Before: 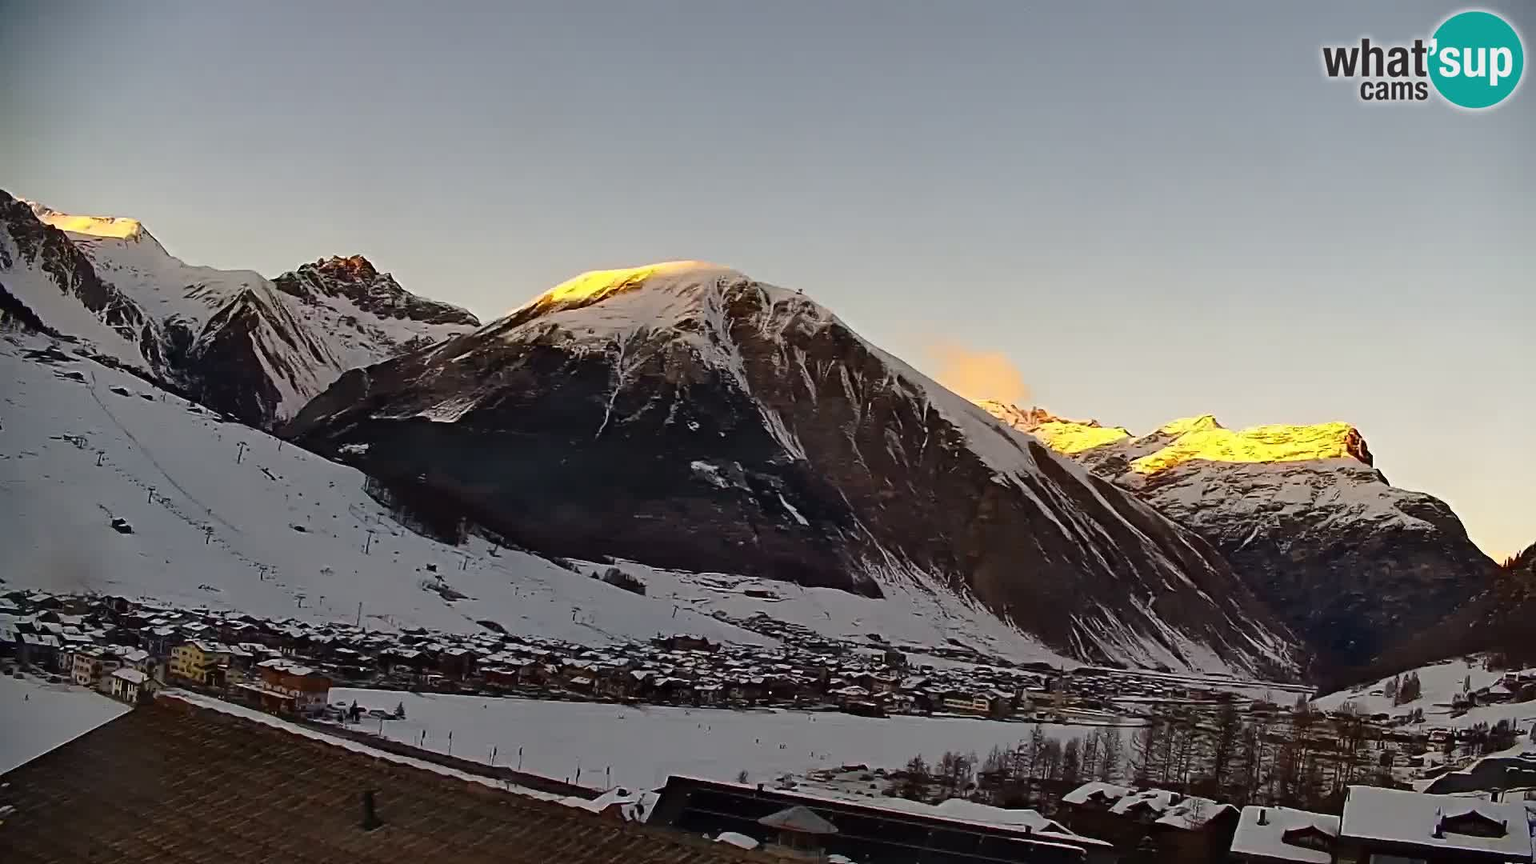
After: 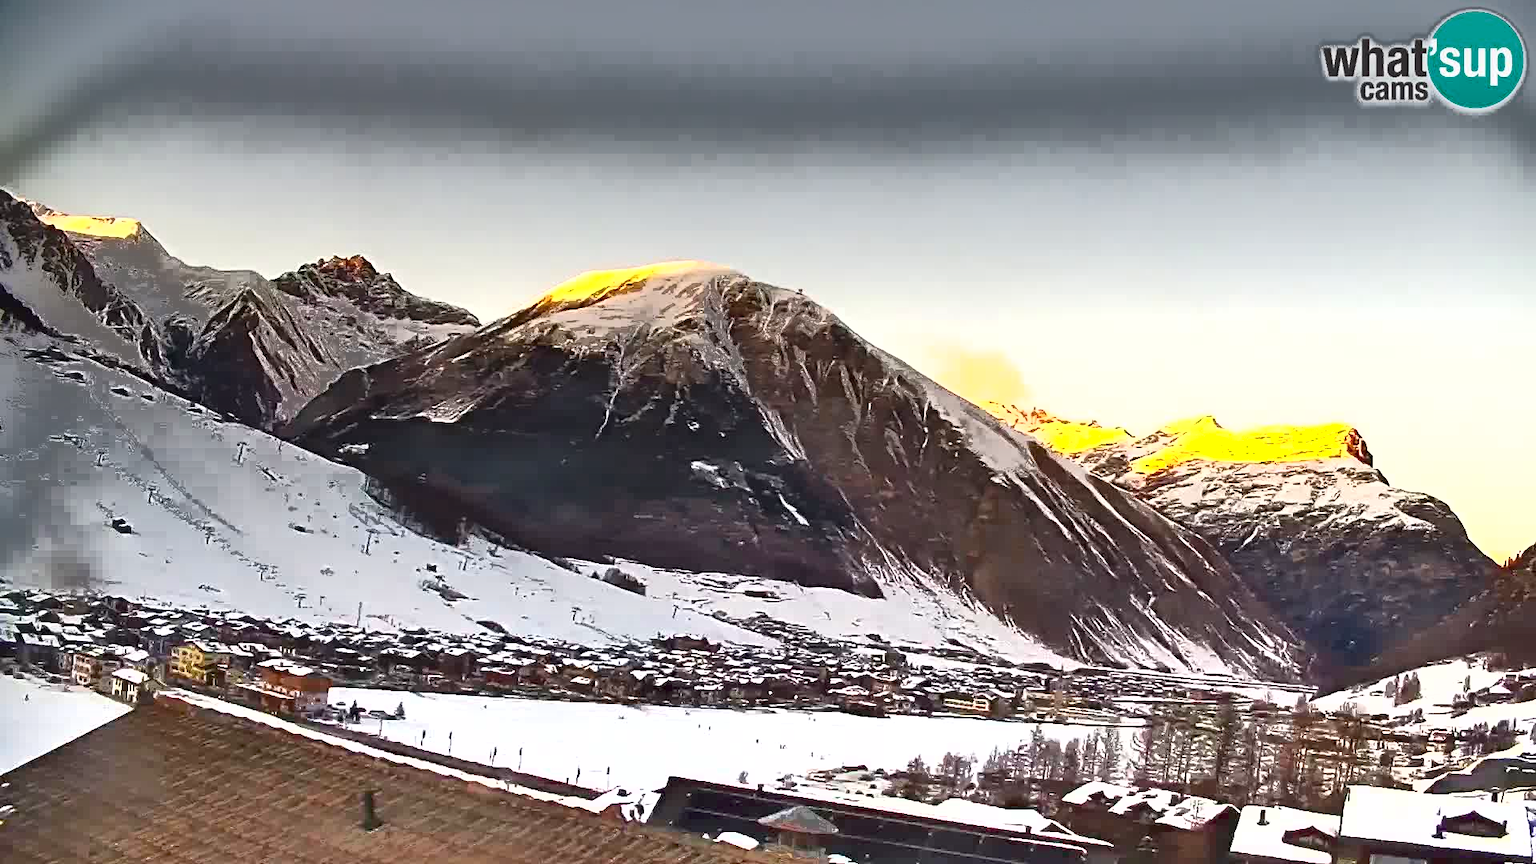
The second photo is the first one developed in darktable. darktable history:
fill light: exposure -0.73 EV, center 0.69, width 2.2
graduated density: density -3.9 EV
